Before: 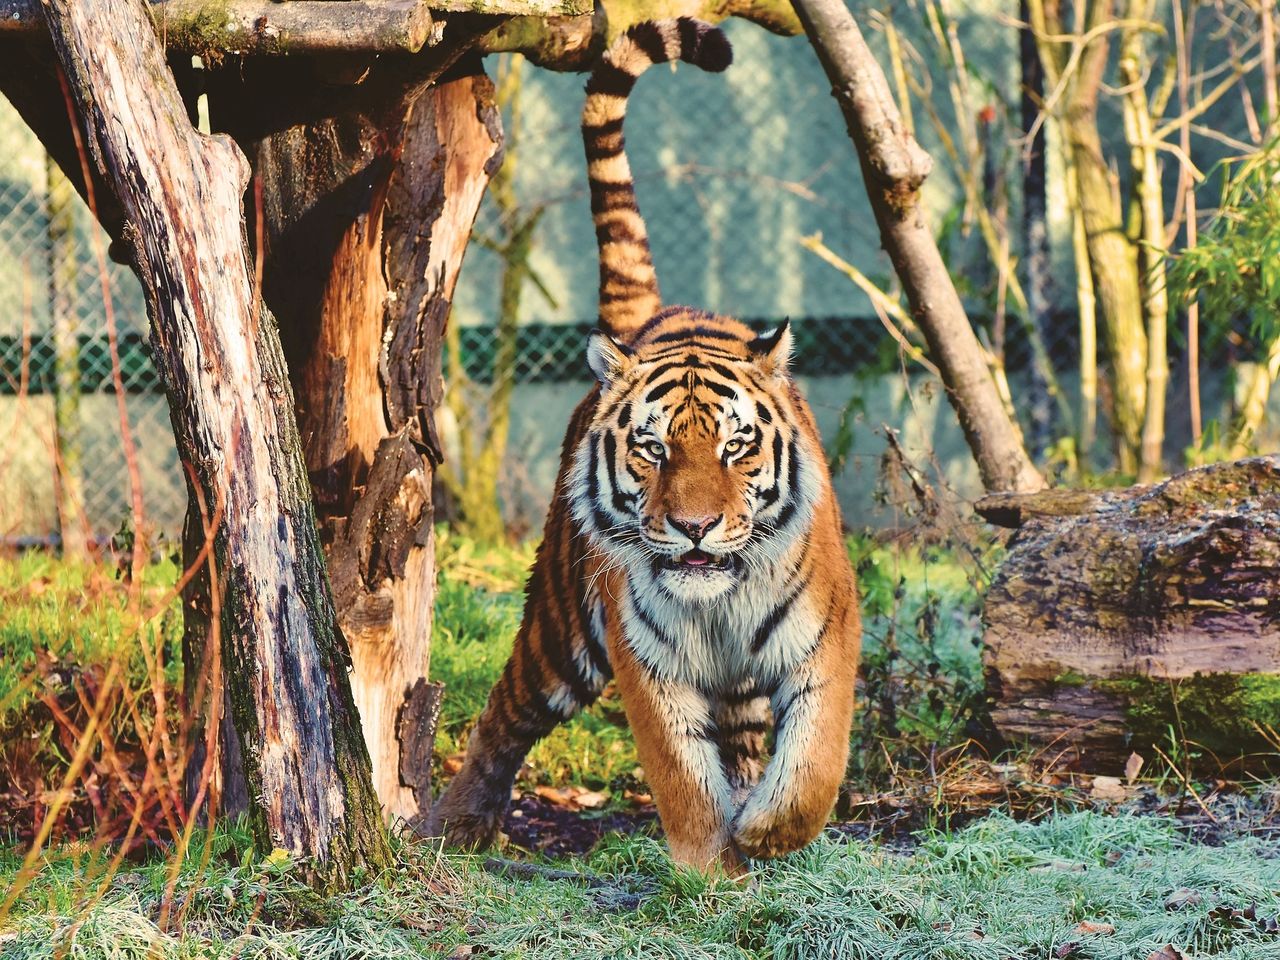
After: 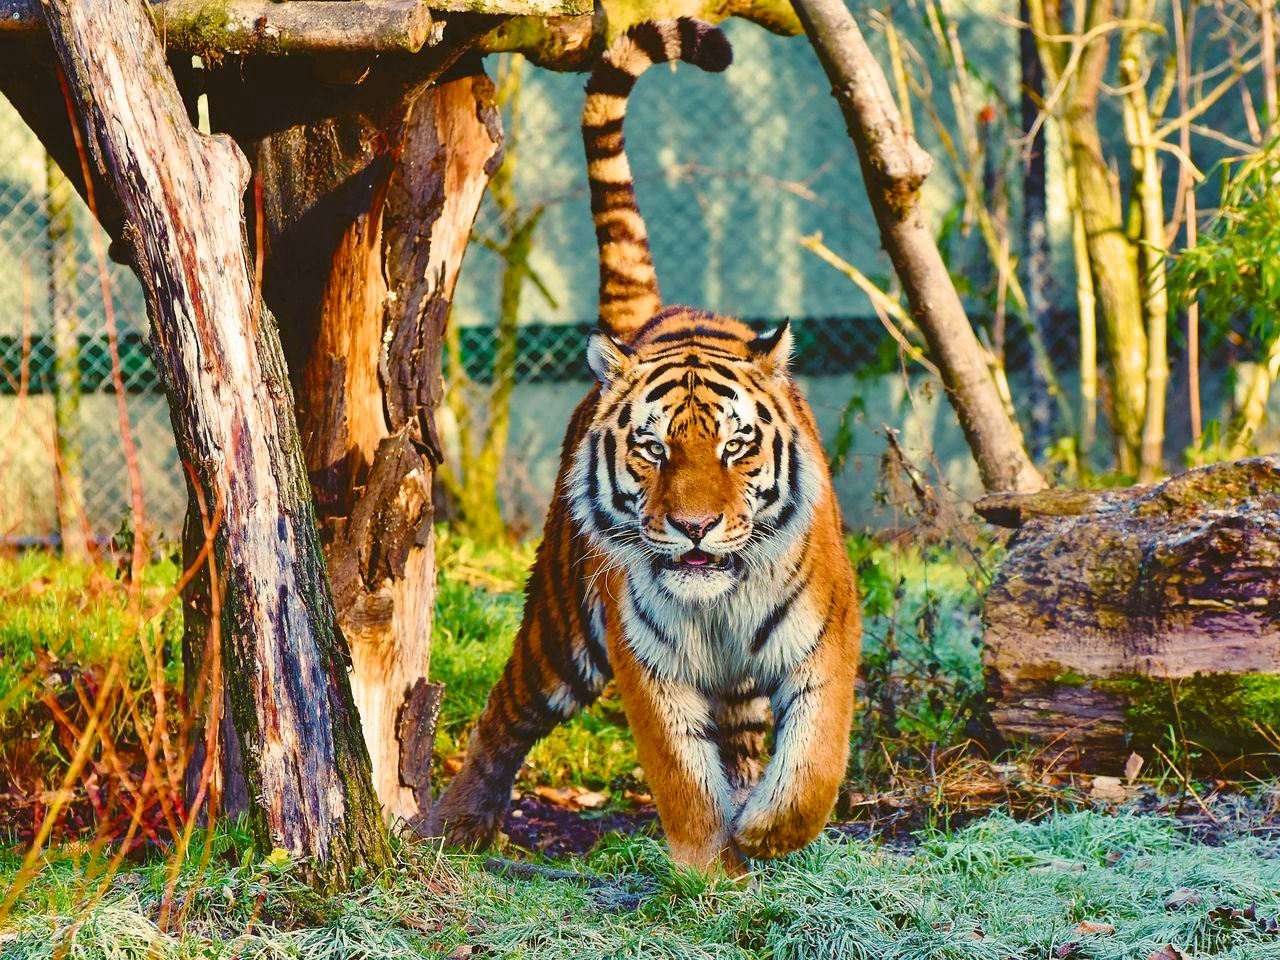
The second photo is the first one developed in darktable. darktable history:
color balance rgb: perceptual saturation grading › global saturation 35.024%, perceptual saturation grading › highlights -29.832%, perceptual saturation grading › shadows 35.307%, global vibrance 20%
